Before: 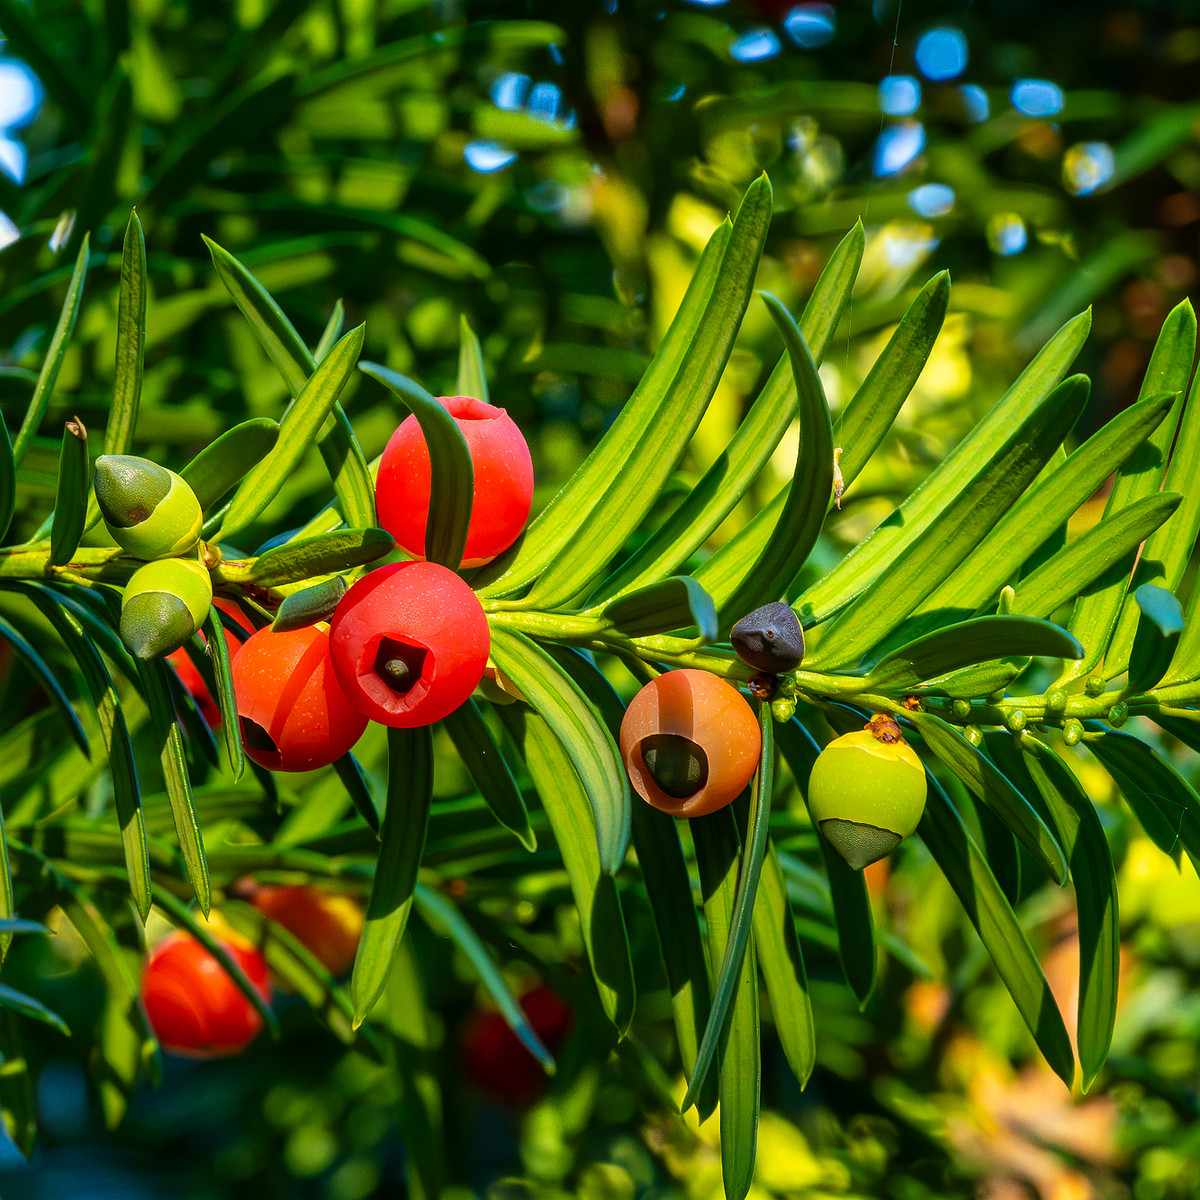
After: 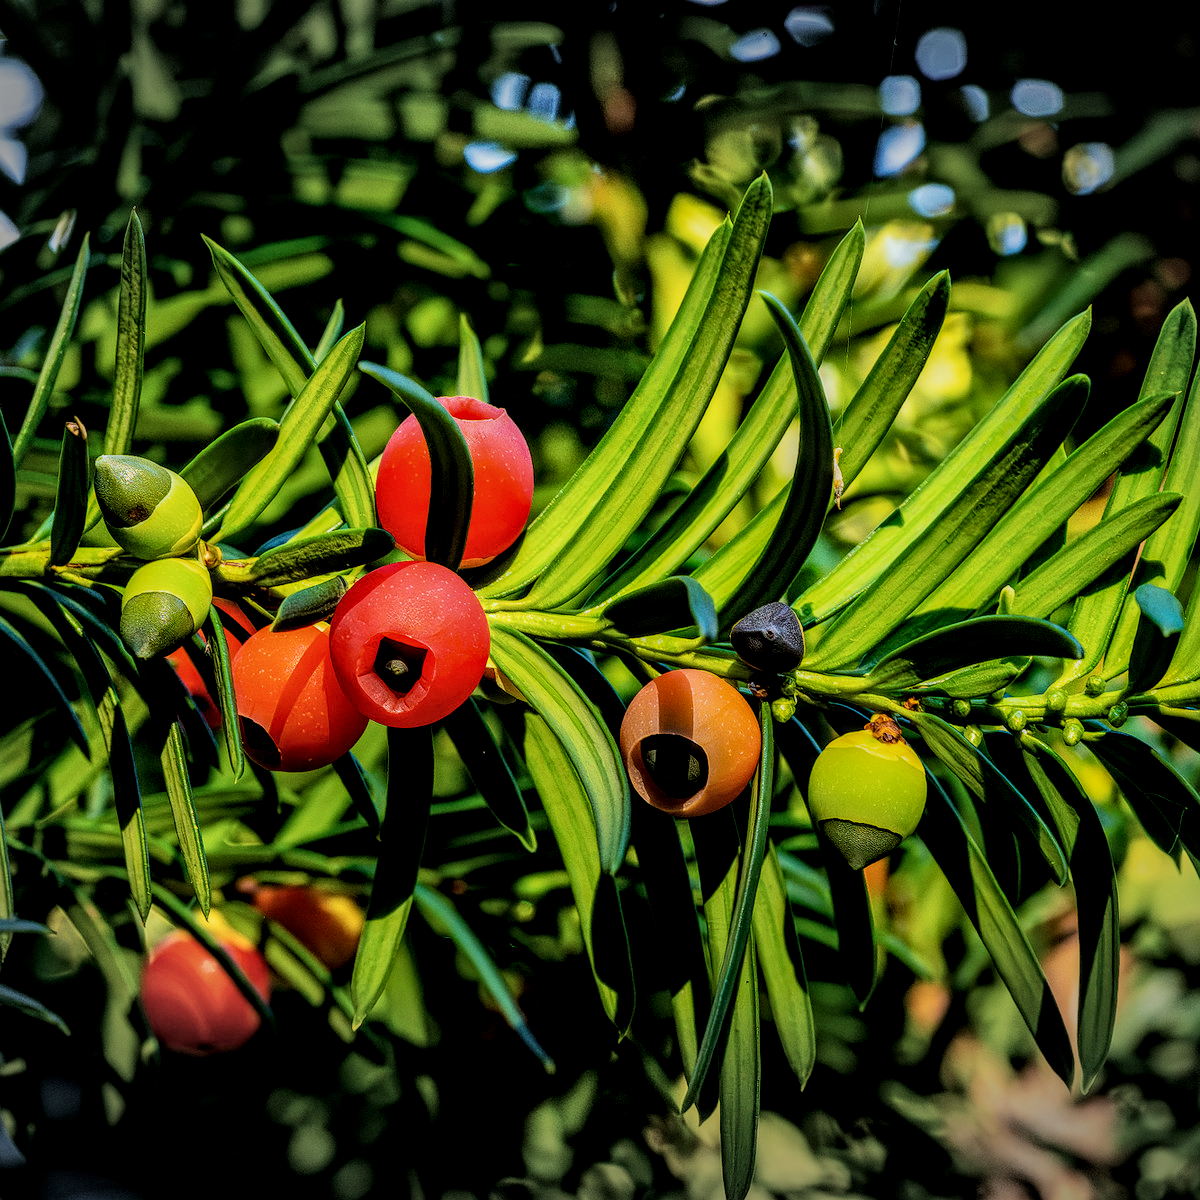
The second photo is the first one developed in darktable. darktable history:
filmic rgb: black relative exposure -5.1 EV, white relative exposure 3.96 EV, hardness 2.89, contrast 1.298, highlights saturation mix -28.62%
local contrast: highlights 23%, detail 150%
vignetting: fall-off start 99.89%, width/height ratio 1.32, unbound false
exposure: black level correction 0.006, exposure -0.225 EV, compensate exposure bias true, compensate highlight preservation false
